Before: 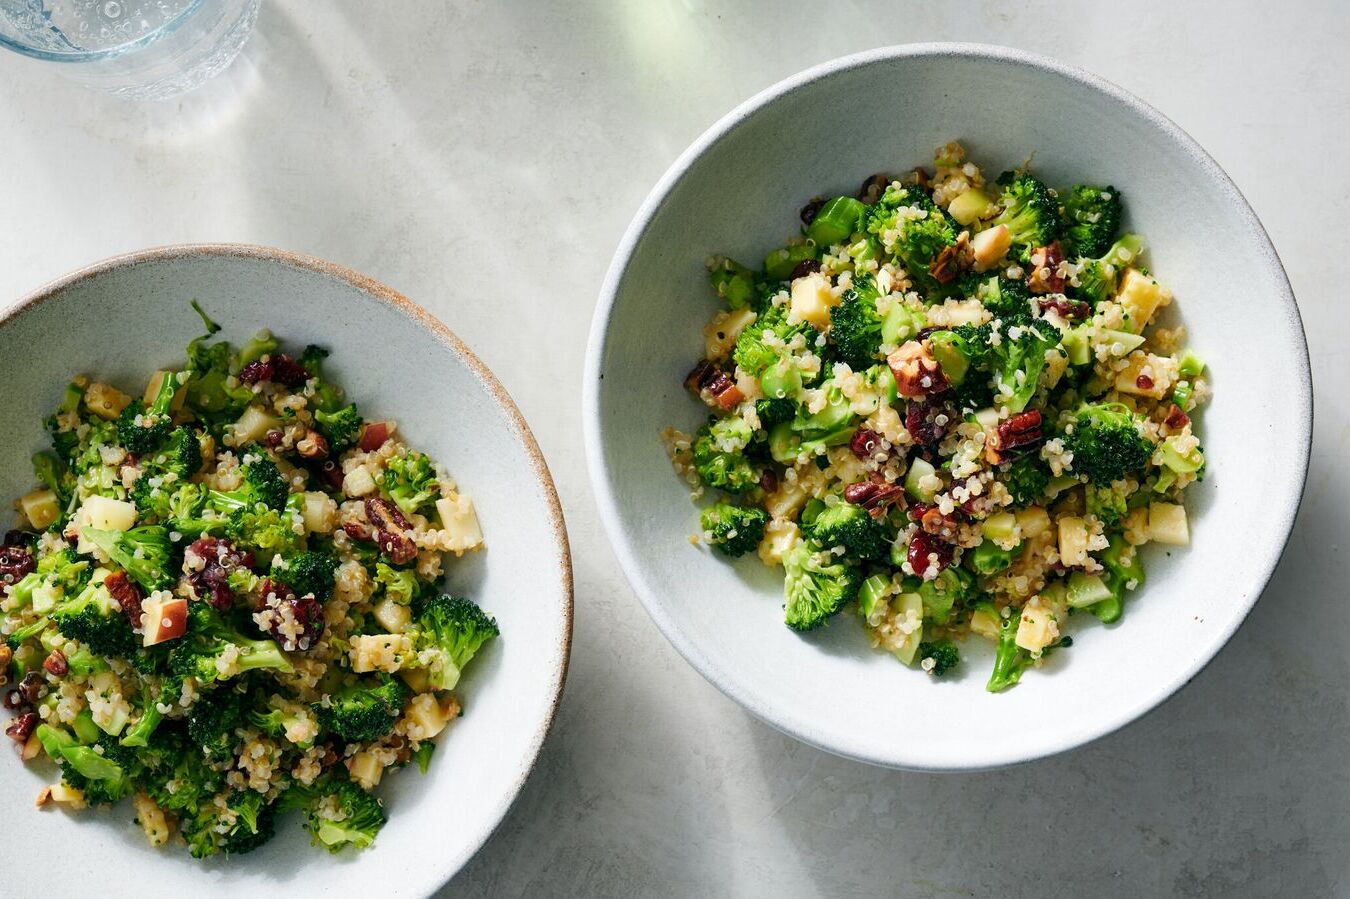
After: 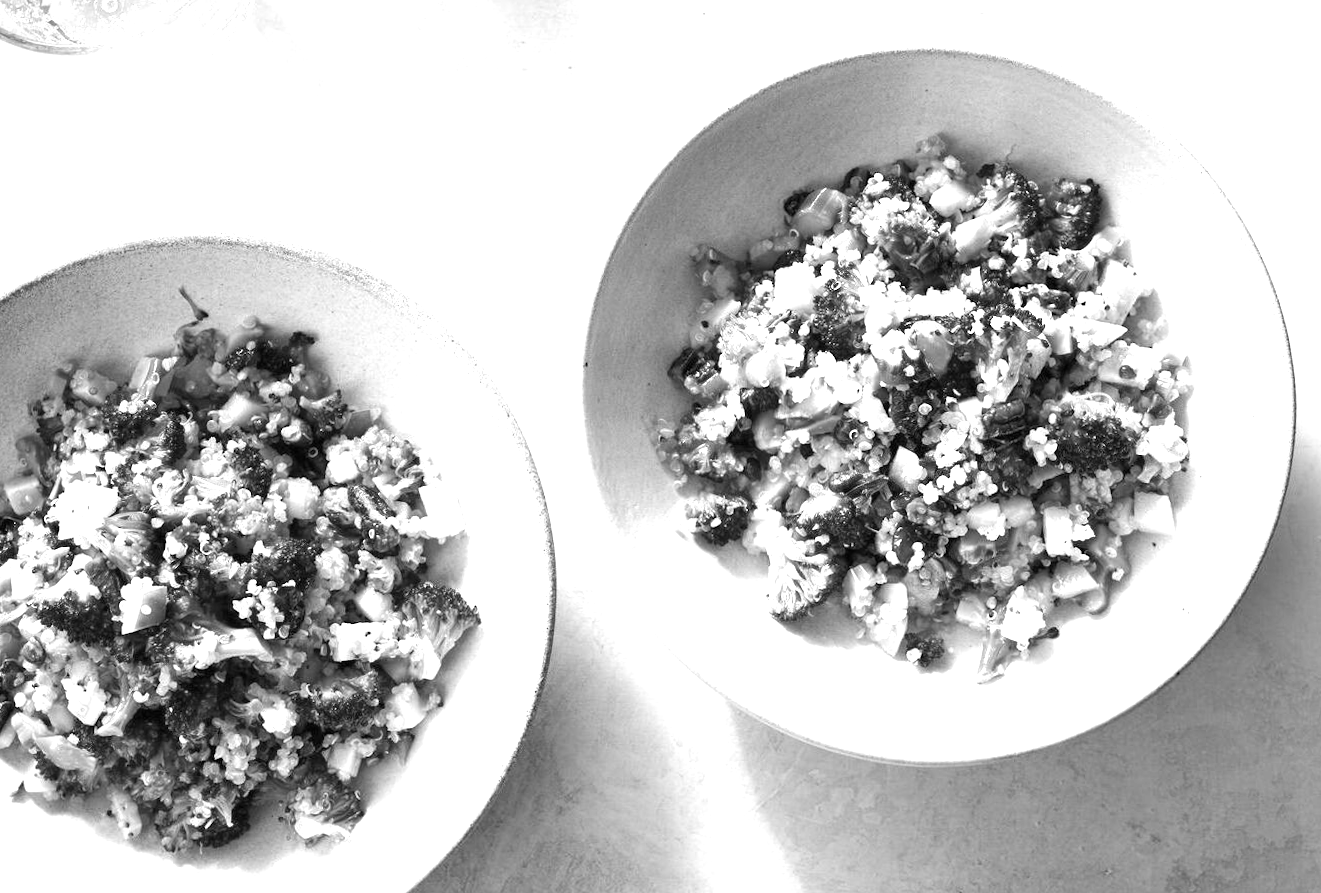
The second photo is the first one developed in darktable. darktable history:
exposure: black level correction 0, exposure 1.388 EV, compensate exposure bias true, compensate highlight preservation false
monochrome: a -74.22, b 78.2
rotate and perspective: rotation 0.226°, lens shift (vertical) -0.042, crop left 0.023, crop right 0.982, crop top 0.006, crop bottom 0.994
